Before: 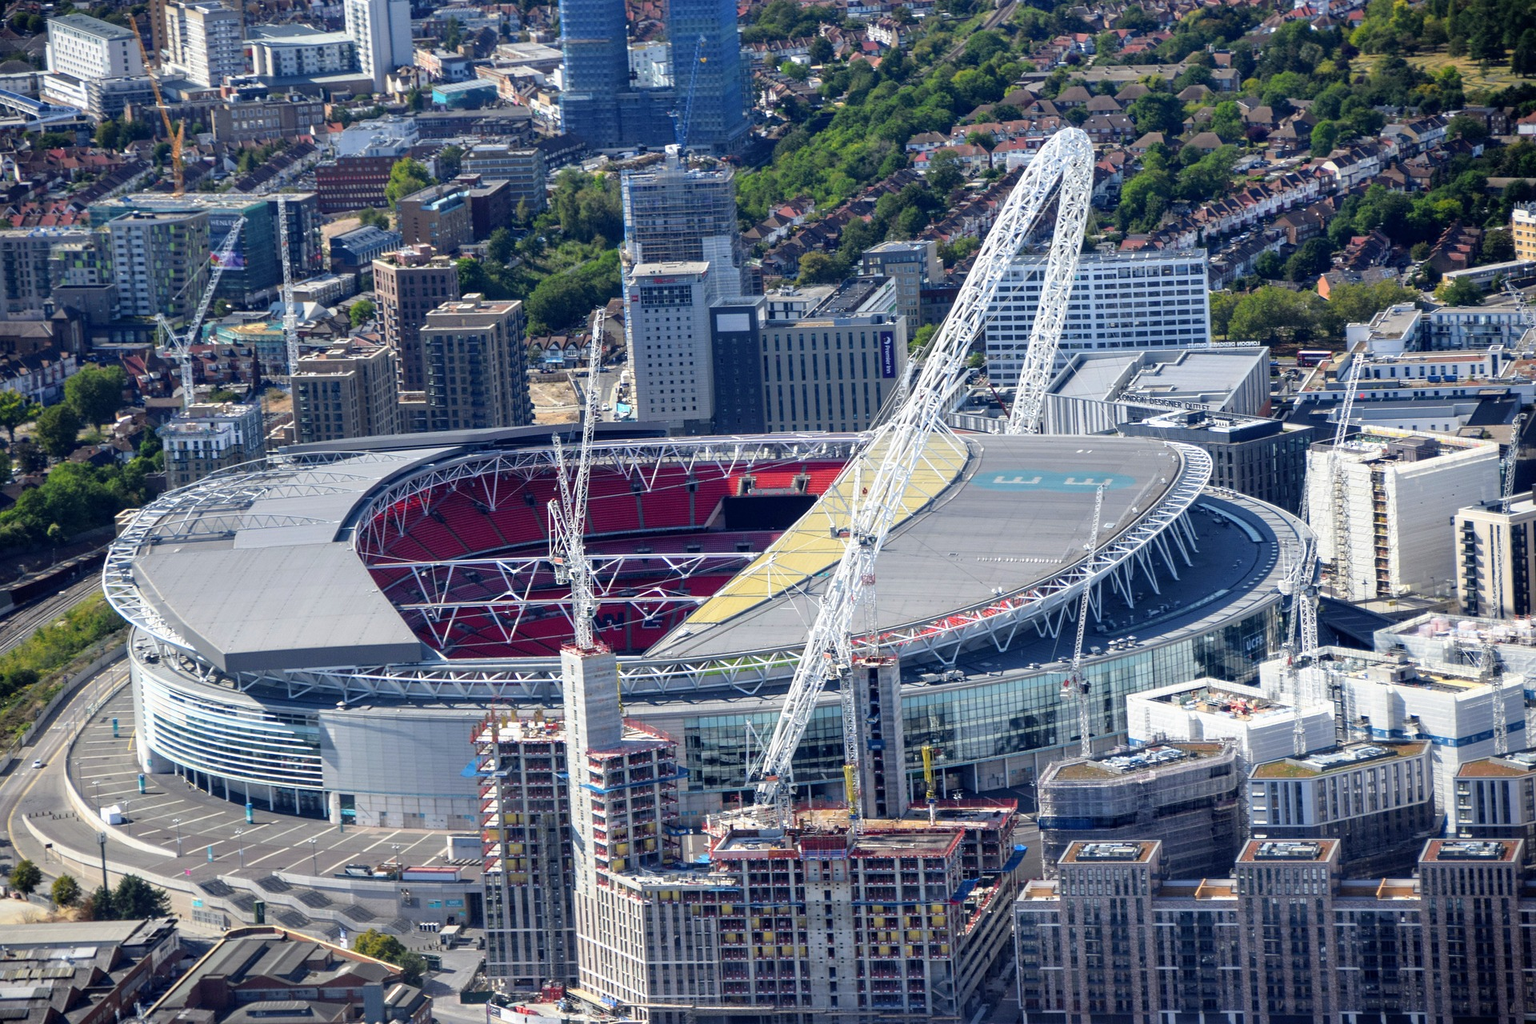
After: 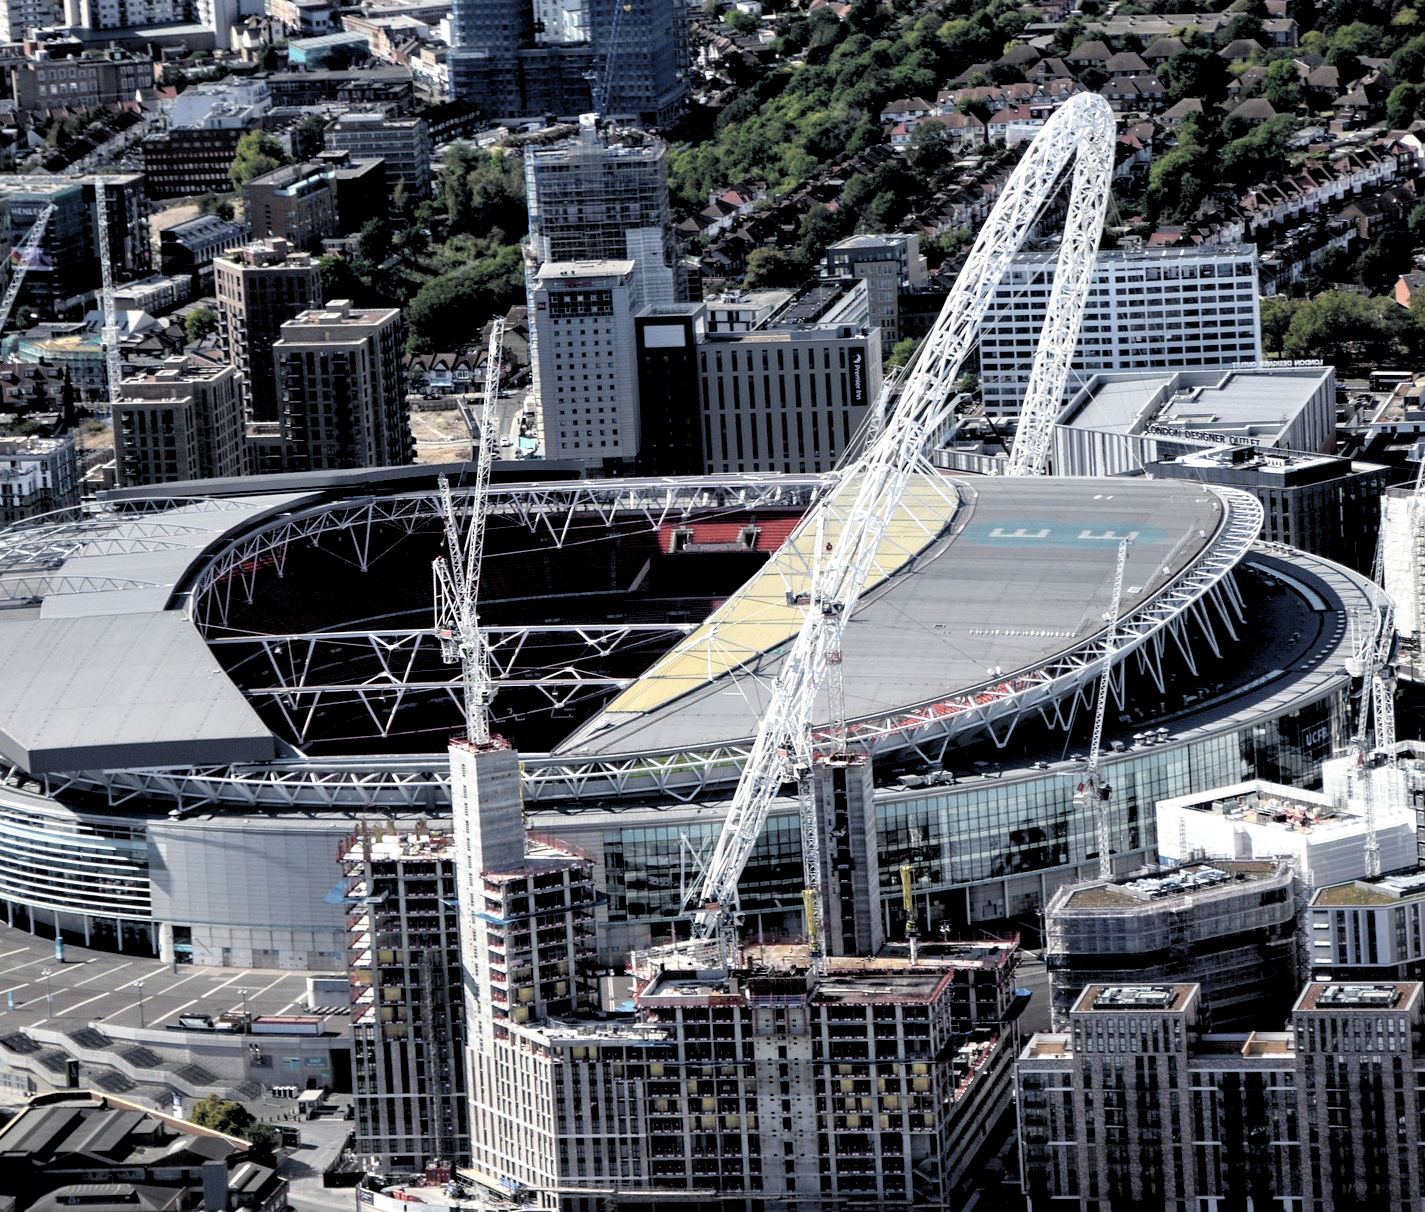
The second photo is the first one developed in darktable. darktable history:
rgb levels: levels [[0.034, 0.472, 0.904], [0, 0.5, 1], [0, 0.5, 1]]
crop and rotate: left 13.15%, top 5.251%, right 12.609%
contrast brightness saturation: contrast 0.1, saturation -0.36
